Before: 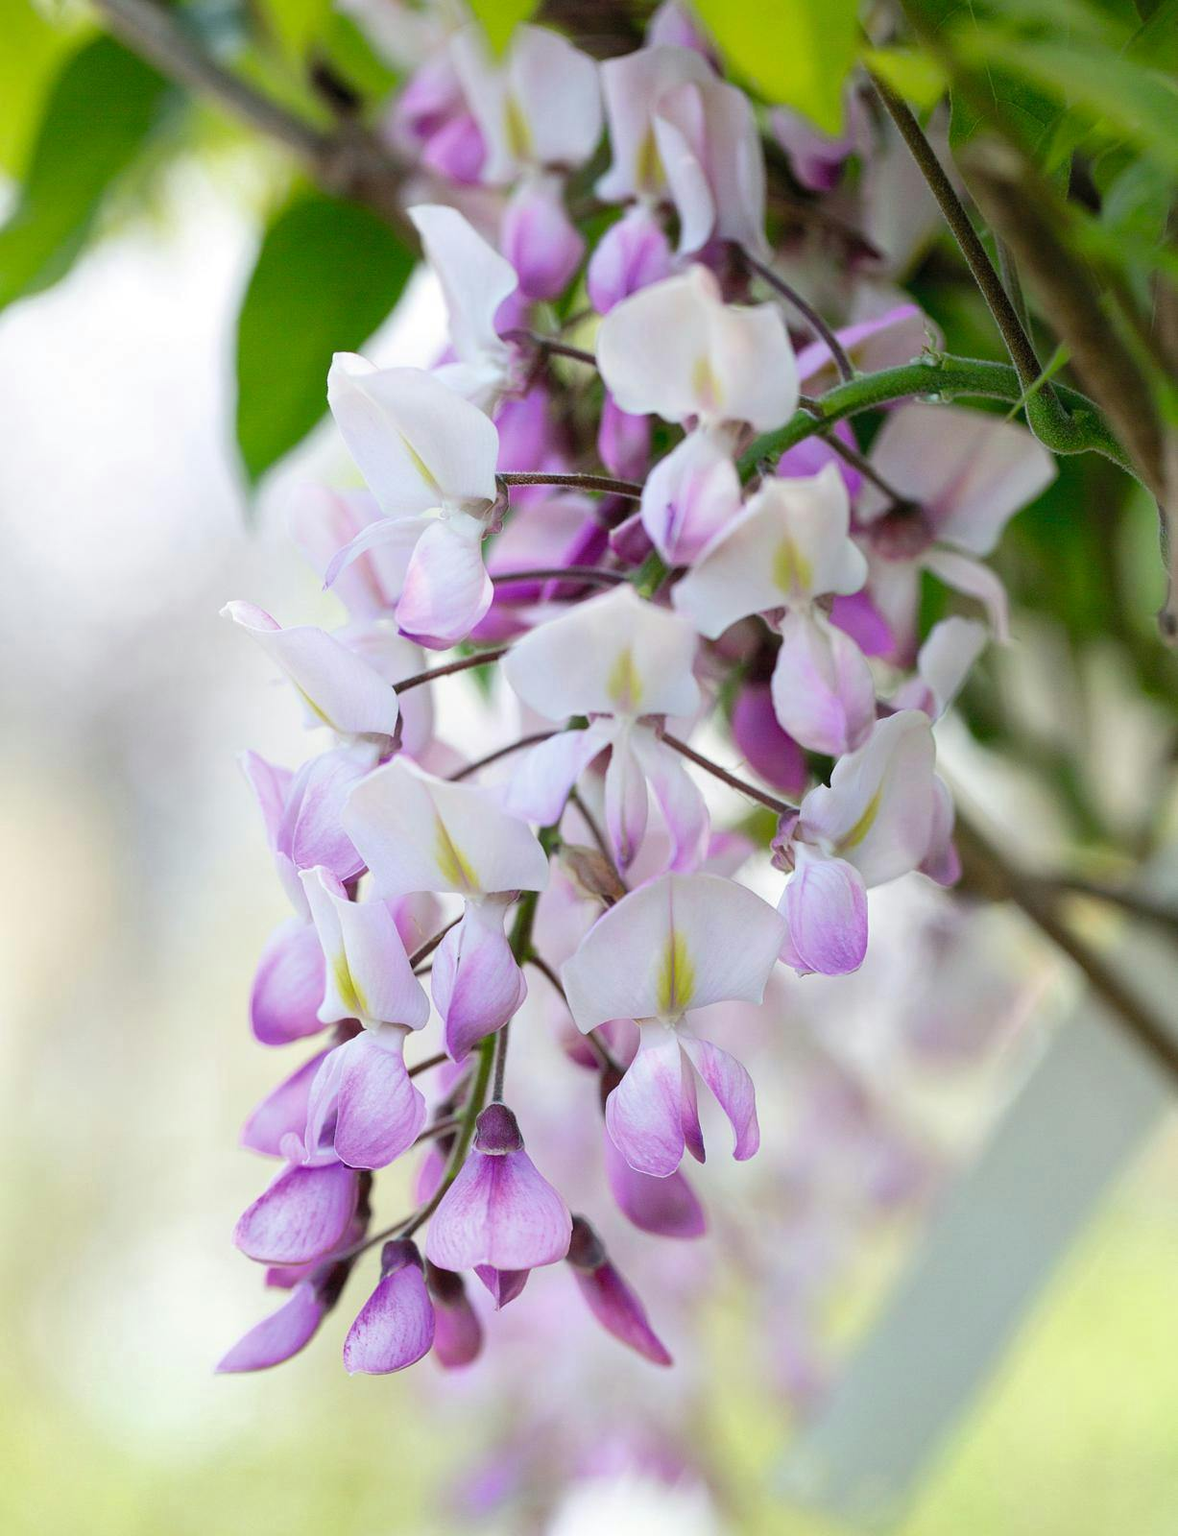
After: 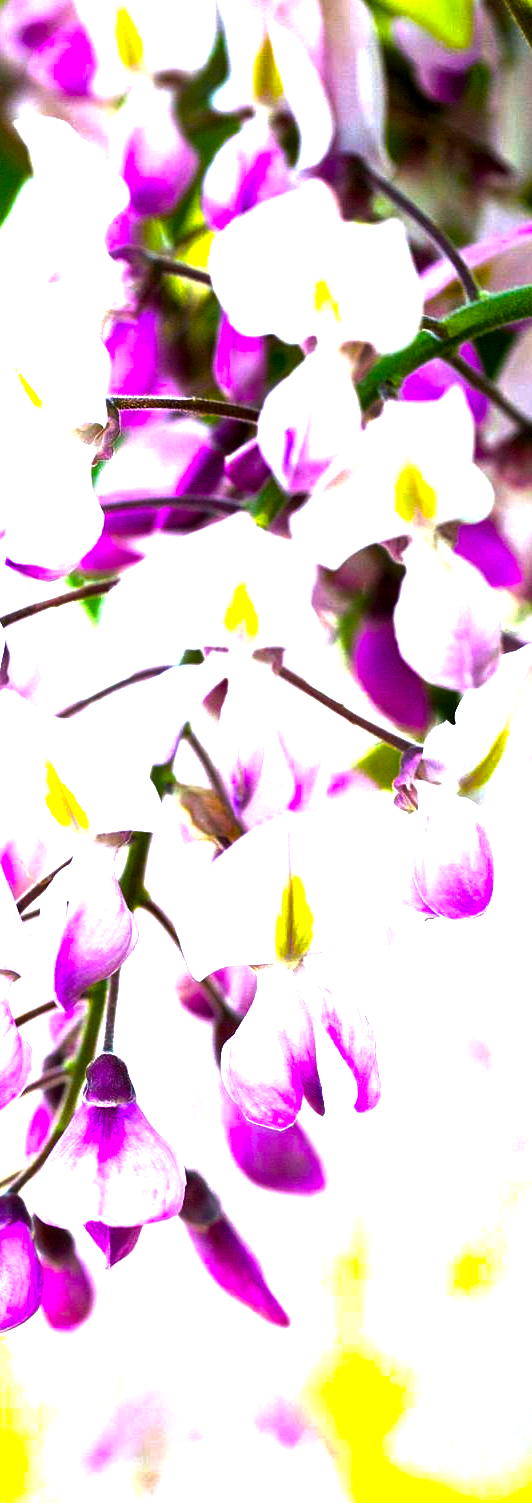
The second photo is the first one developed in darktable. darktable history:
color balance rgb: linear chroma grading › shadows -30%, linear chroma grading › global chroma 35%, perceptual saturation grading › global saturation 75%, perceptual saturation grading › shadows -30%, perceptual brilliance grading › highlights 75%, perceptual brilliance grading › shadows -30%, global vibrance 35%
crop: left 33.452%, top 6.025%, right 23.155%
local contrast: mode bilateral grid, contrast 25, coarseness 60, detail 151%, midtone range 0.2
